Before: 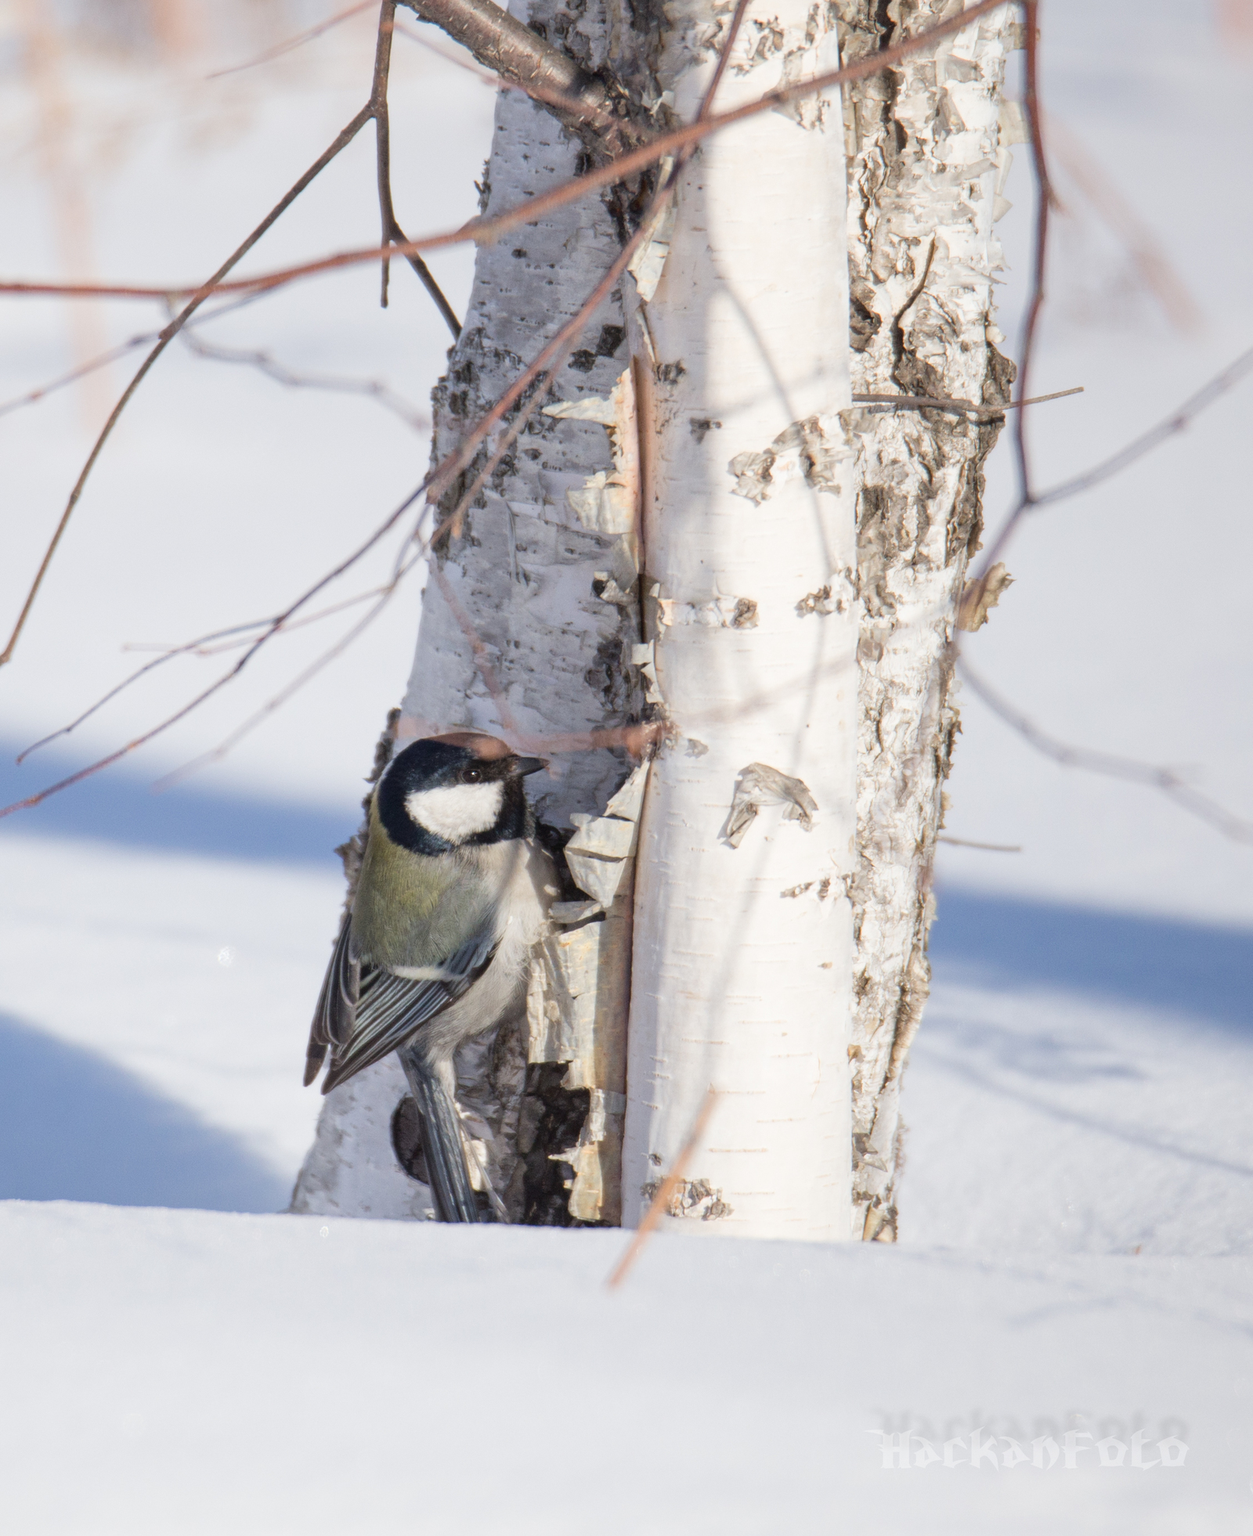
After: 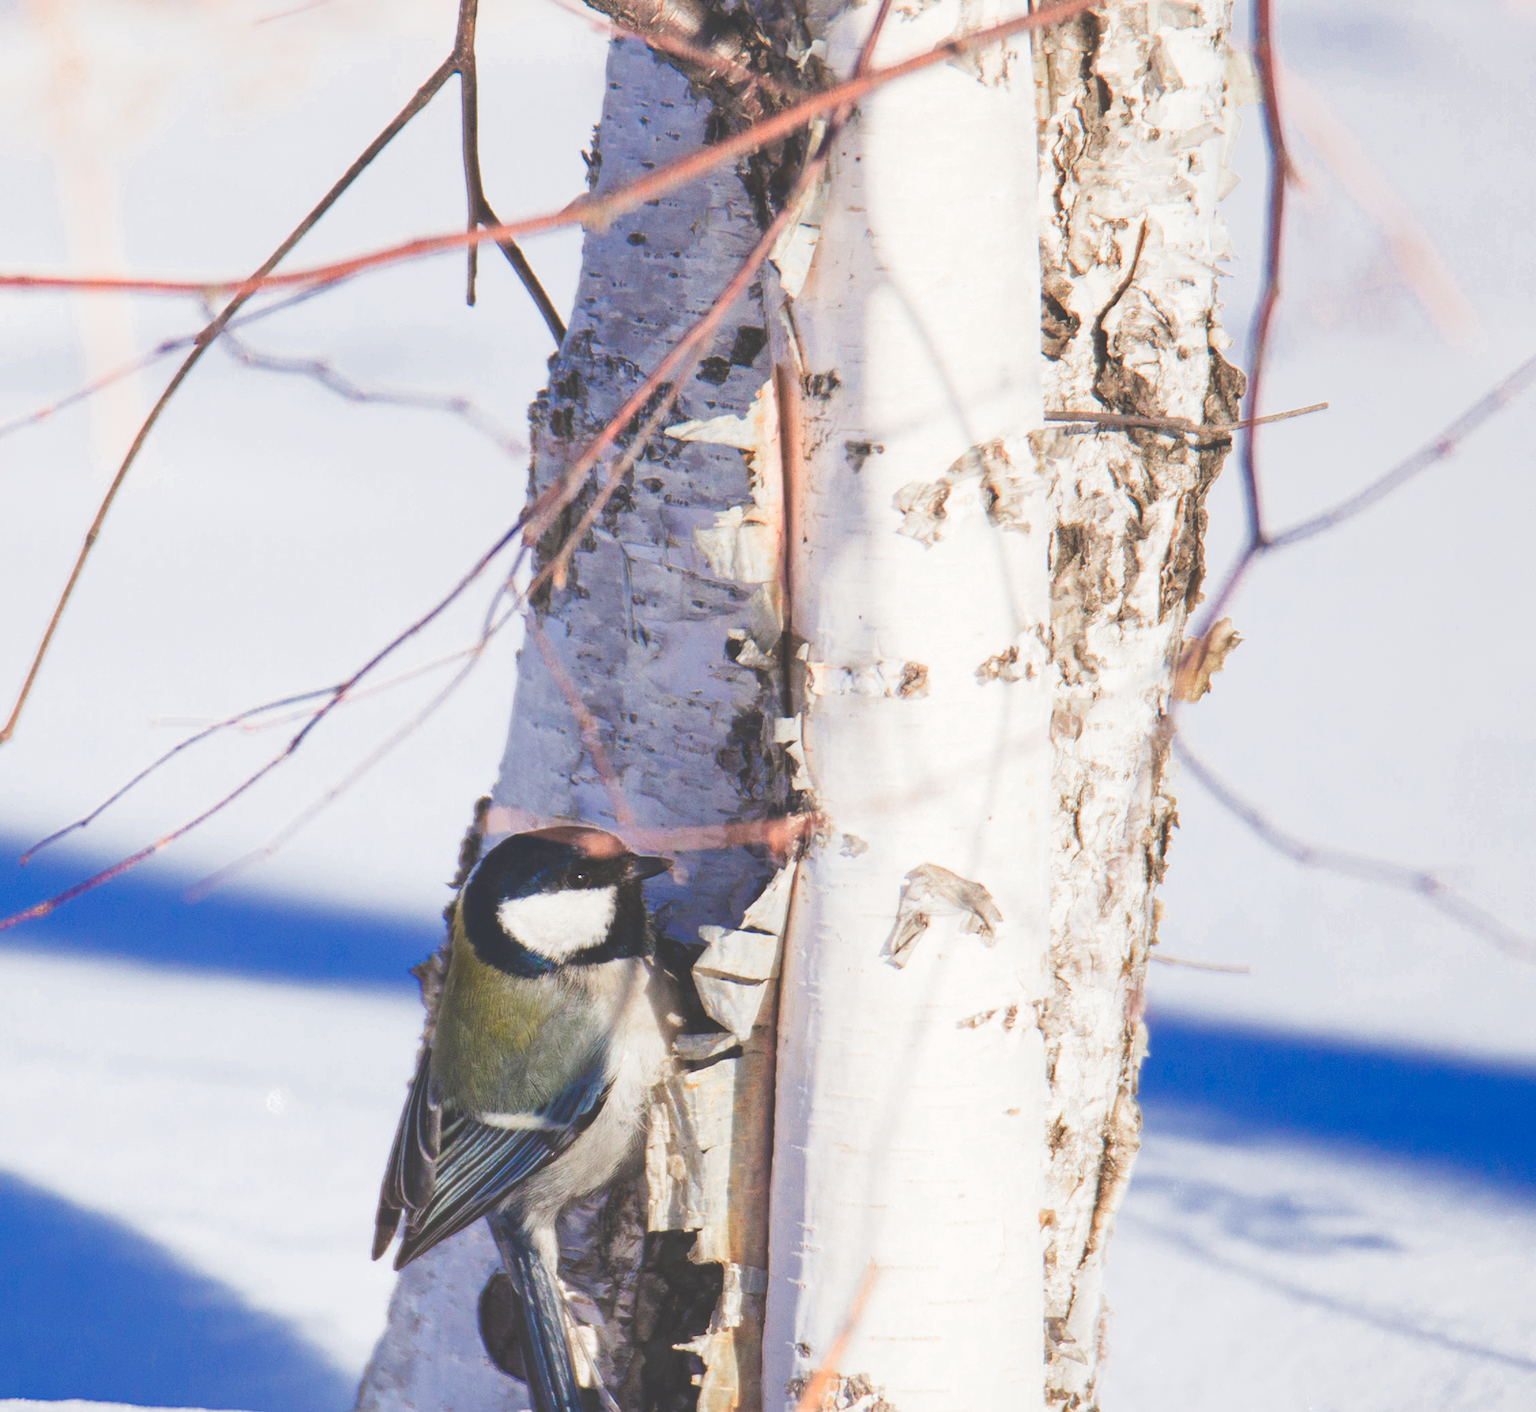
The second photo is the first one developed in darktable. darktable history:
tone curve: curves: ch0 [(0, 0) (0.003, 0.24) (0.011, 0.24) (0.025, 0.24) (0.044, 0.244) (0.069, 0.244) (0.1, 0.252) (0.136, 0.264) (0.177, 0.274) (0.224, 0.284) (0.277, 0.313) (0.335, 0.361) (0.399, 0.415) (0.468, 0.498) (0.543, 0.595) (0.623, 0.695) (0.709, 0.793) (0.801, 0.883) (0.898, 0.942) (1, 1)], preserve colors none
crop: top 3.857%, bottom 21.132%
color zones: curves: ch0 [(0, 0.553) (0.123, 0.58) (0.23, 0.419) (0.468, 0.155) (0.605, 0.132) (0.723, 0.063) (0.833, 0.172) (0.921, 0.468)]; ch1 [(0.025, 0.645) (0.229, 0.584) (0.326, 0.551) (0.537, 0.446) (0.599, 0.911) (0.708, 1) (0.805, 0.944)]; ch2 [(0.086, 0.468) (0.254, 0.464) (0.638, 0.564) (0.702, 0.592) (0.768, 0.564)]
